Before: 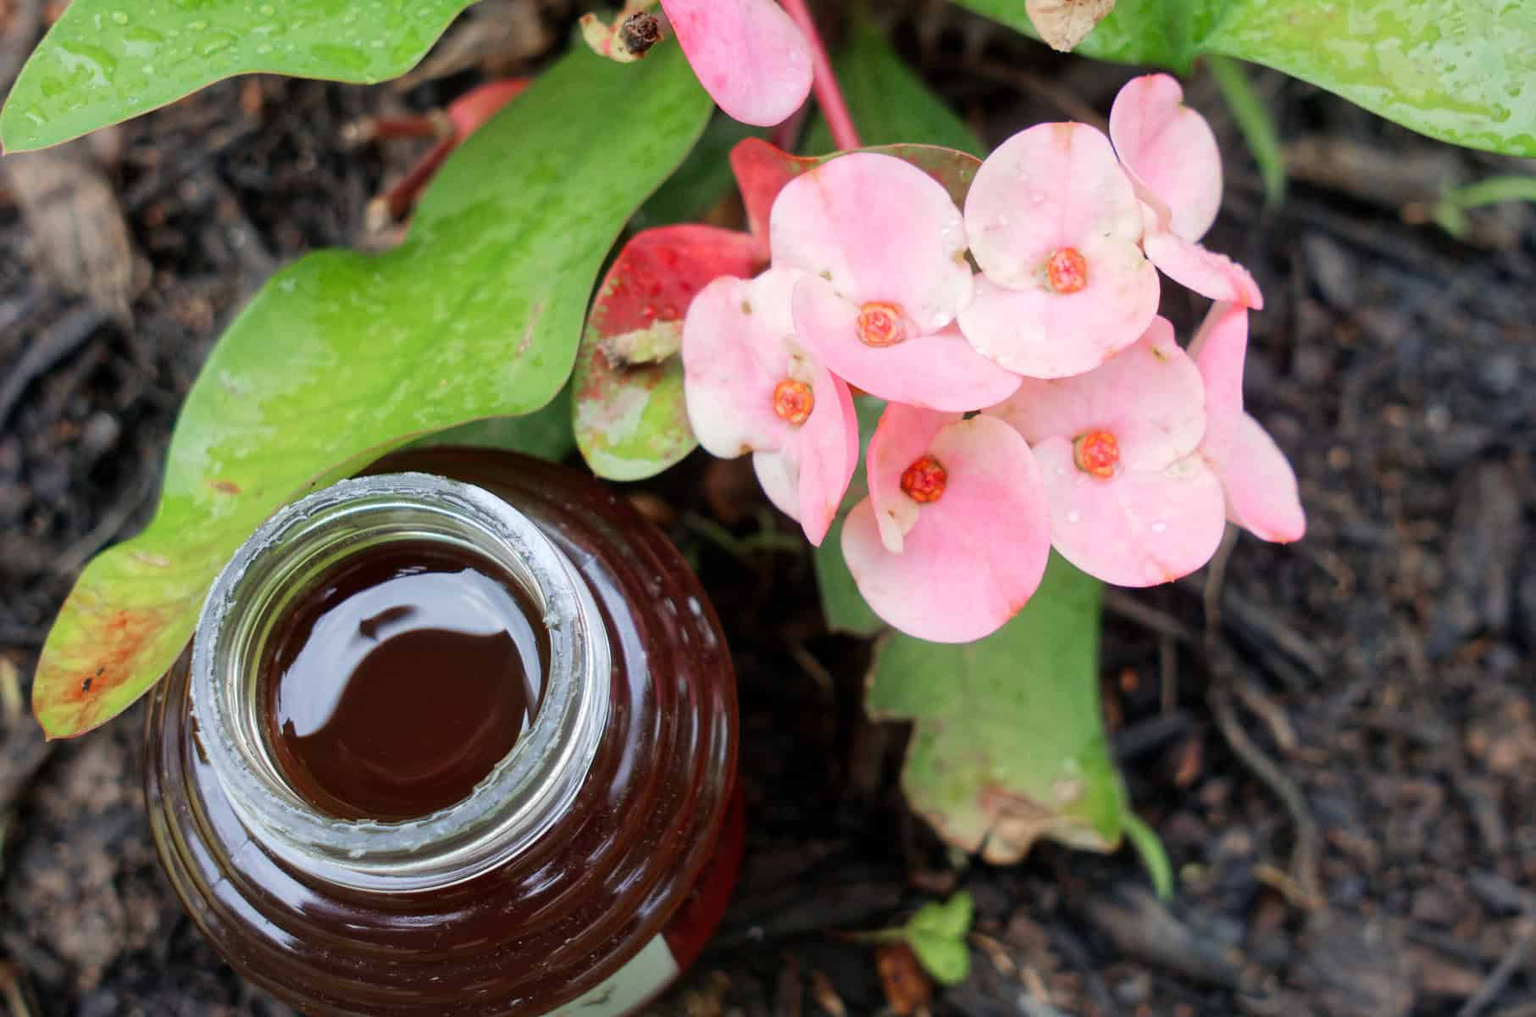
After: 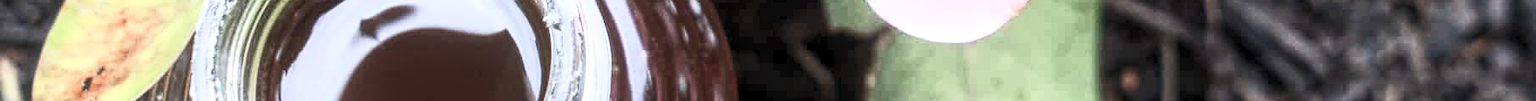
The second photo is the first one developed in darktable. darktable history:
crop and rotate: top 59.084%, bottom 30.916%
white balance: red 1.004, blue 1.096
contrast brightness saturation: contrast 0.57, brightness 0.57, saturation -0.34
local contrast: highlights 74%, shadows 55%, detail 176%, midtone range 0.207
